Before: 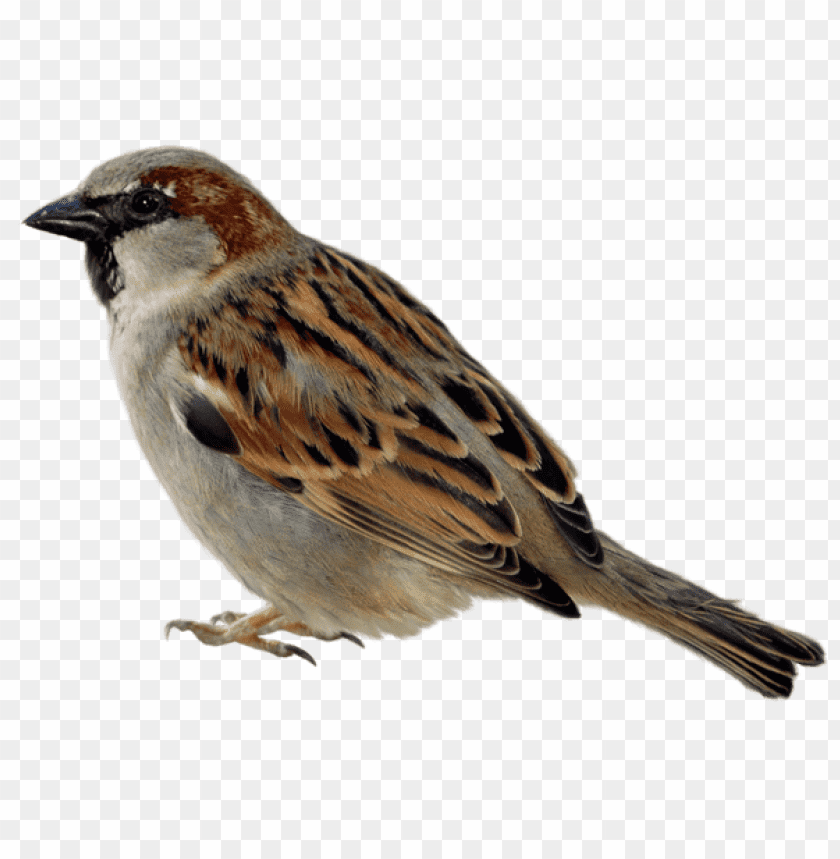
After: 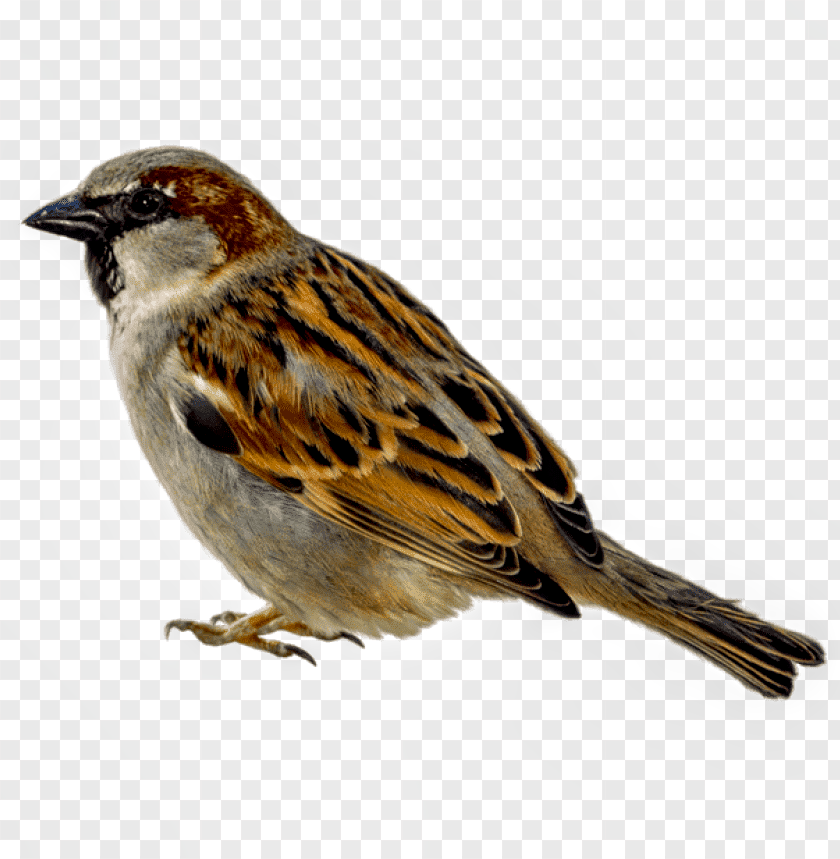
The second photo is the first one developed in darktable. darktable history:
local contrast: detail 160%
tone equalizer: on, module defaults
color balance rgb: linear chroma grading › global chroma 15%, perceptual saturation grading › global saturation 30%
